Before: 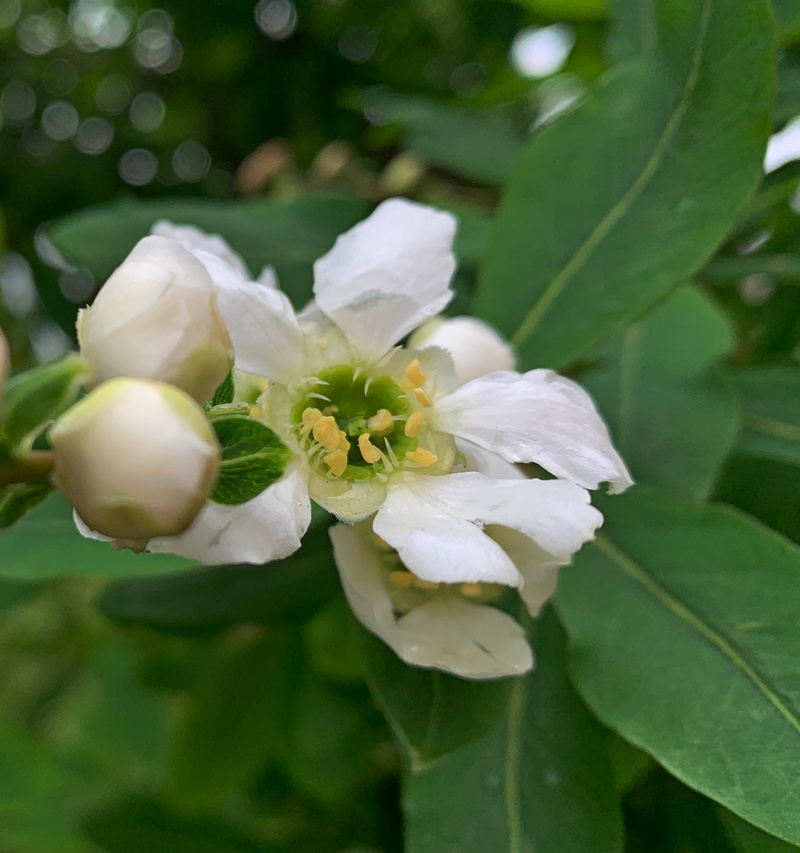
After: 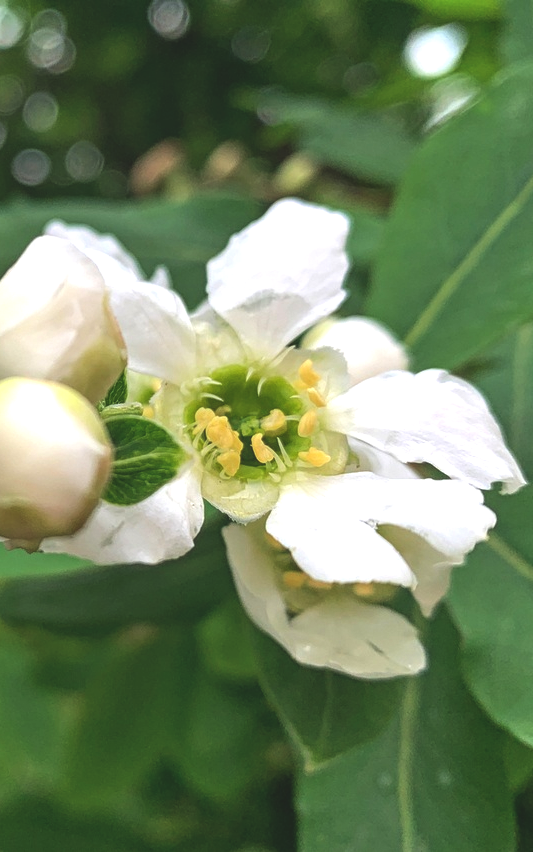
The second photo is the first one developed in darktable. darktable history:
levels: levels [0, 0.394, 0.787]
local contrast: on, module defaults
crop and rotate: left 13.537%, right 19.796%
exposure: black level correction -0.014, exposure -0.193 EV, compensate highlight preservation false
